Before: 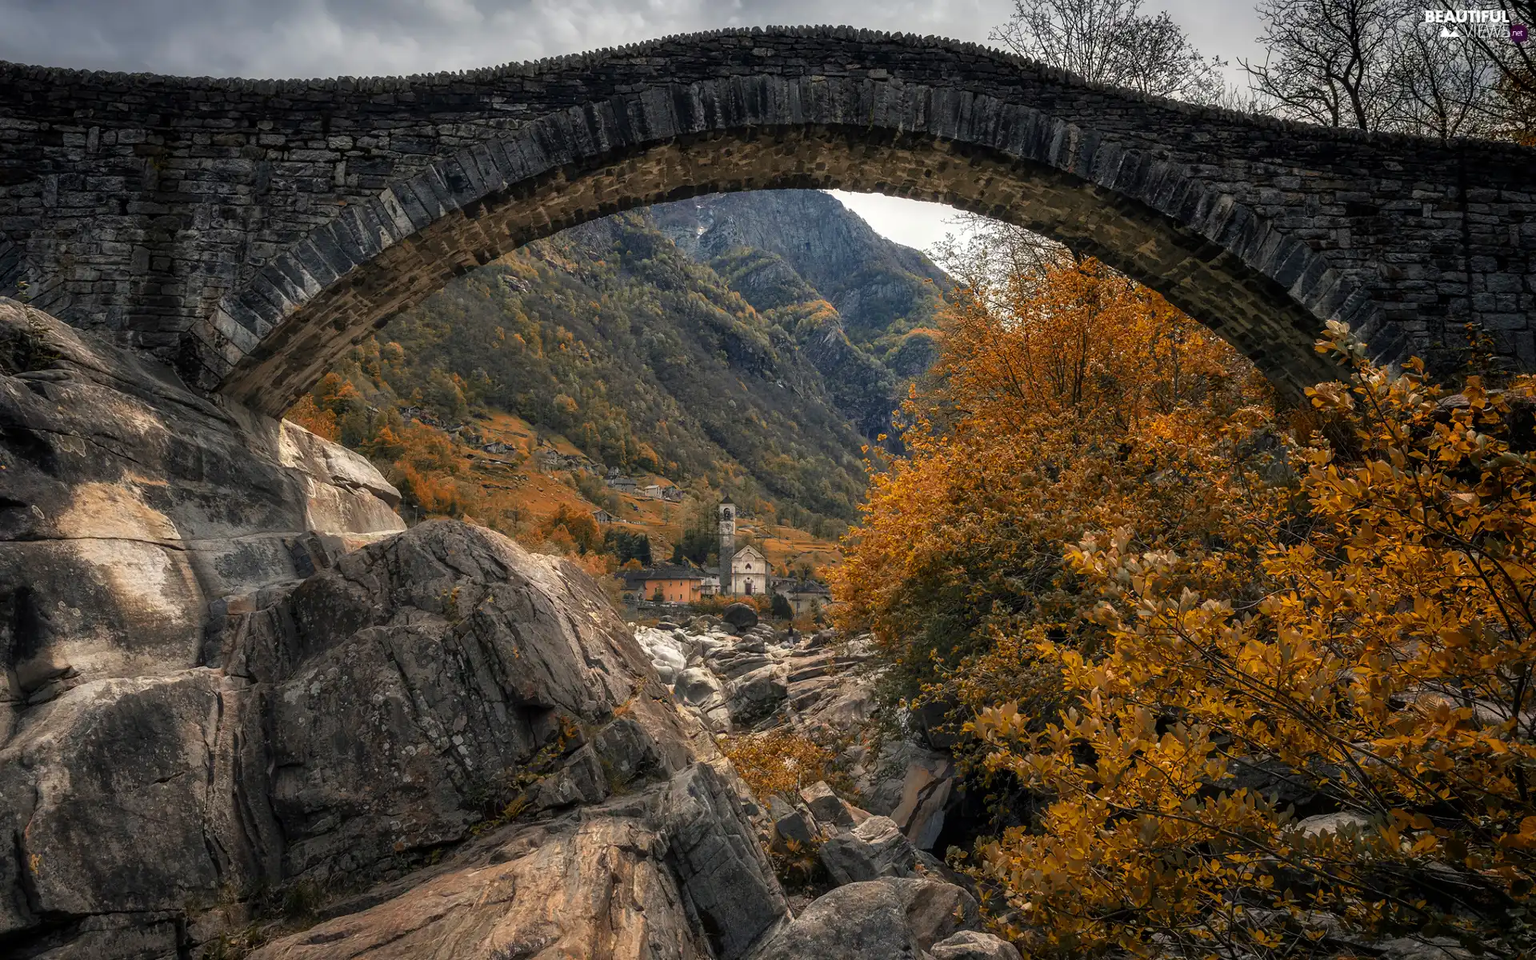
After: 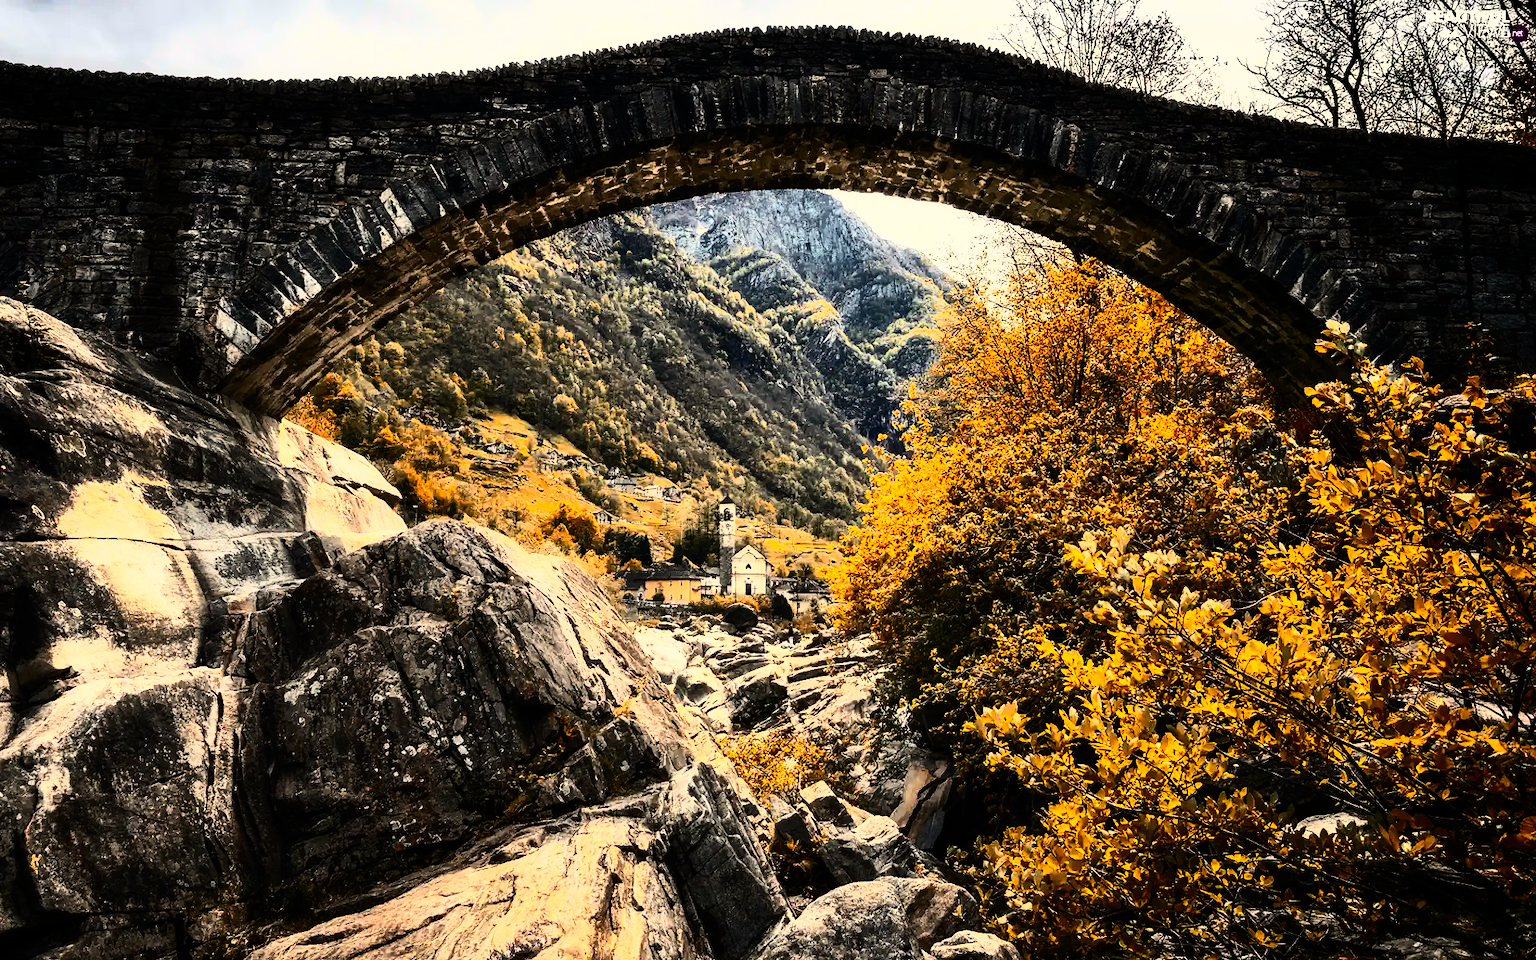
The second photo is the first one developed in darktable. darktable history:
white balance: red 1.045, blue 0.932
tone equalizer: on, module defaults
rgb curve: curves: ch0 [(0, 0) (0.21, 0.15) (0.24, 0.21) (0.5, 0.75) (0.75, 0.96) (0.89, 0.99) (1, 1)]; ch1 [(0, 0.02) (0.21, 0.13) (0.25, 0.2) (0.5, 0.67) (0.75, 0.9) (0.89, 0.97) (1, 1)]; ch2 [(0, 0.02) (0.21, 0.13) (0.25, 0.2) (0.5, 0.67) (0.75, 0.9) (0.89, 0.97) (1, 1)], compensate middle gray true
contrast brightness saturation: contrast 0.39, brightness 0.1
color balance: output saturation 120%
